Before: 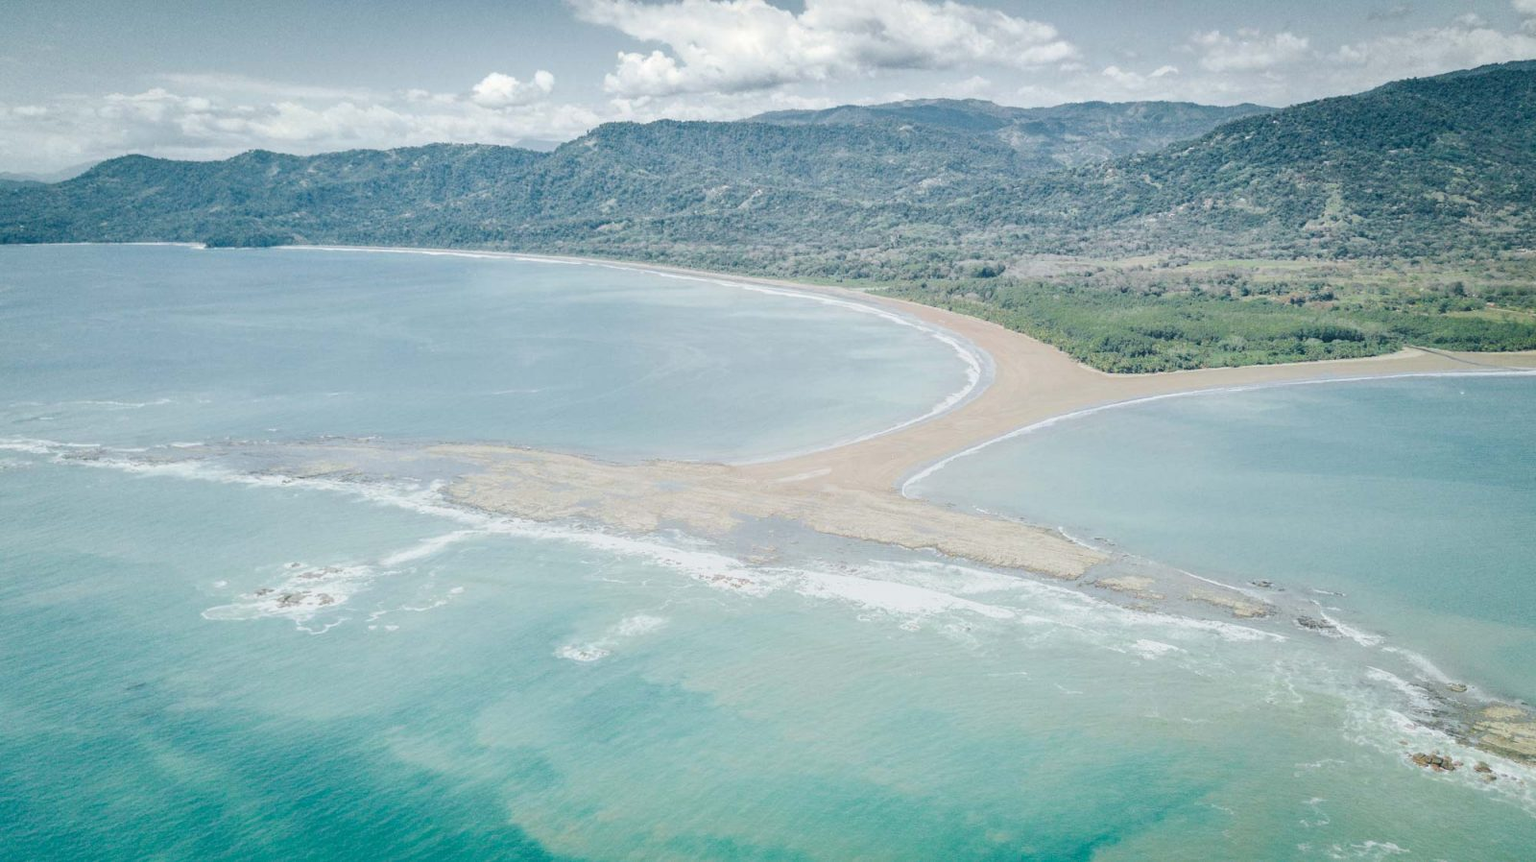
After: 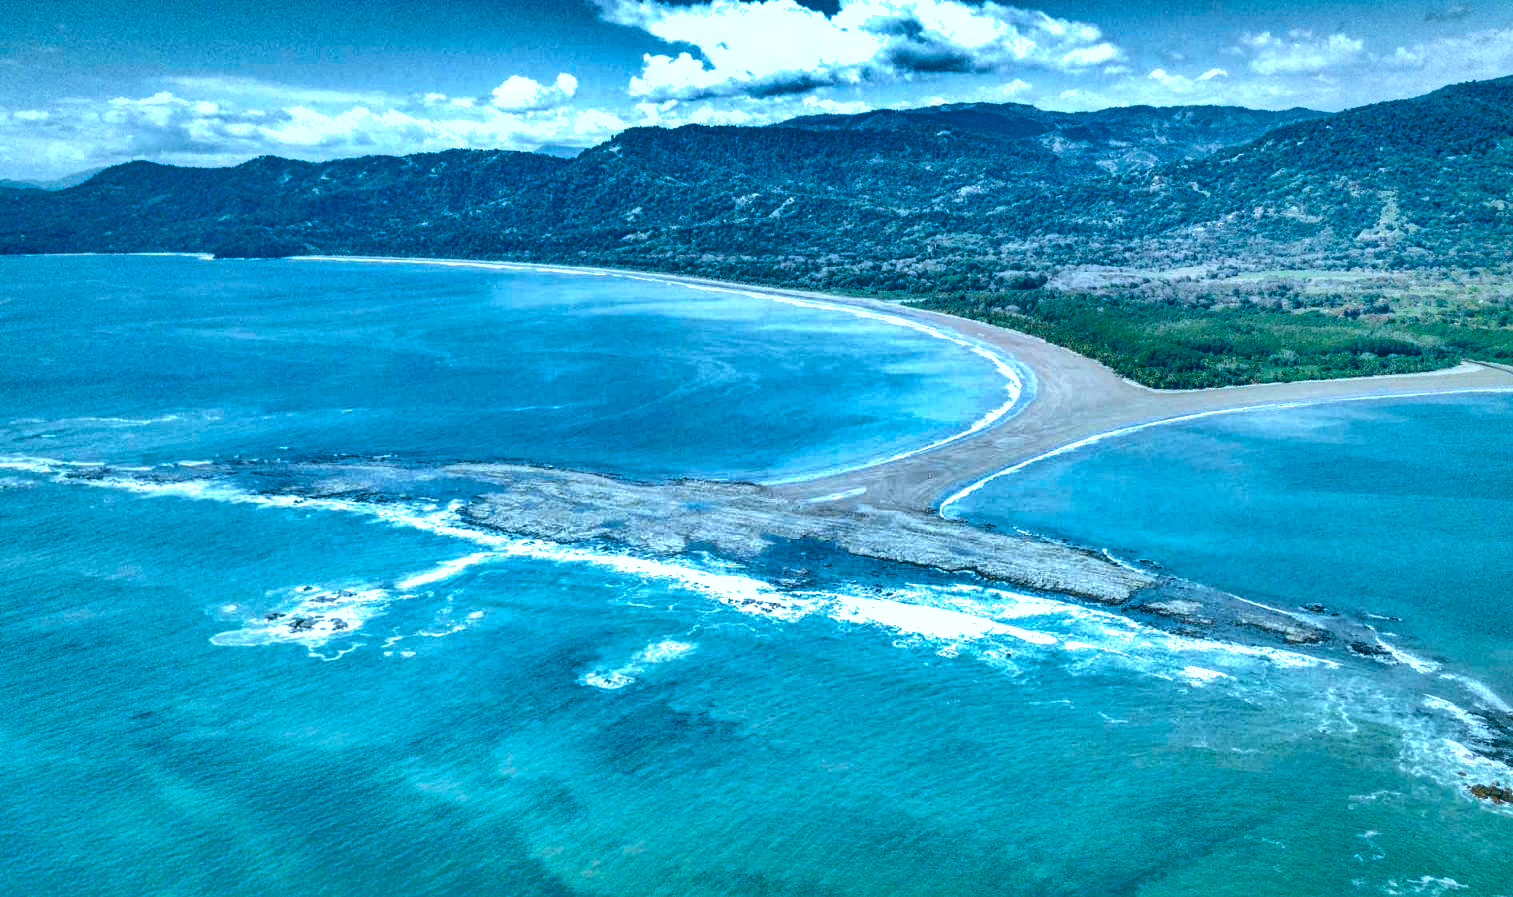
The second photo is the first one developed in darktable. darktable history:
shadows and highlights: shadows 20.9, highlights -81.7, soften with gaussian
contrast brightness saturation: brightness -0.099
color calibration: x 0.382, y 0.372, temperature 3903.49 K
exposure: black level correction 0.001, exposure 0.5 EV, compensate highlight preservation false
crop and rotate: left 0%, right 5.379%
color balance rgb: power › luminance 1.35%, linear chroma grading › global chroma 19.818%, perceptual saturation grading › global saturation 34.92%, perceptual saturation grading › highlights -29.886%, perceptual saturation grading › shadows 34.61%
local contrast: on, module defaults
